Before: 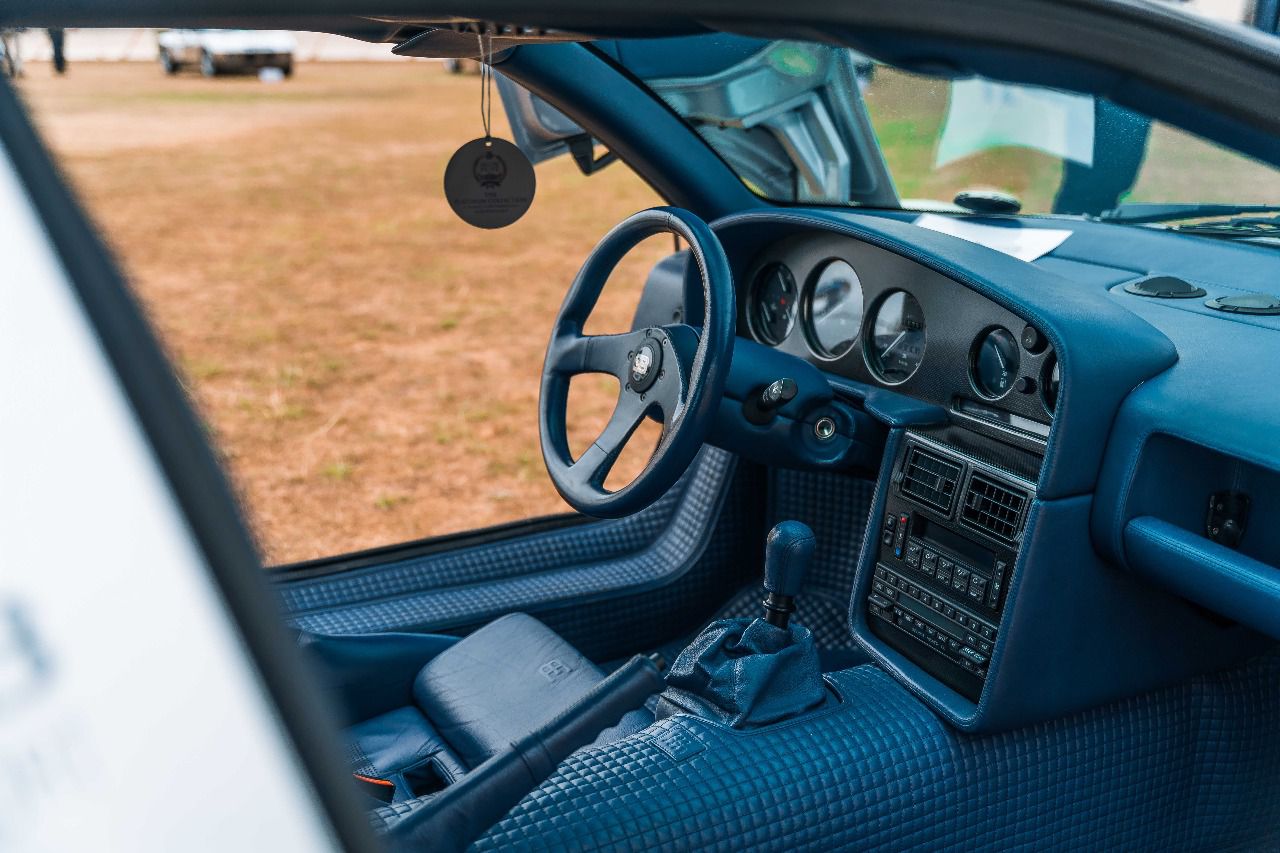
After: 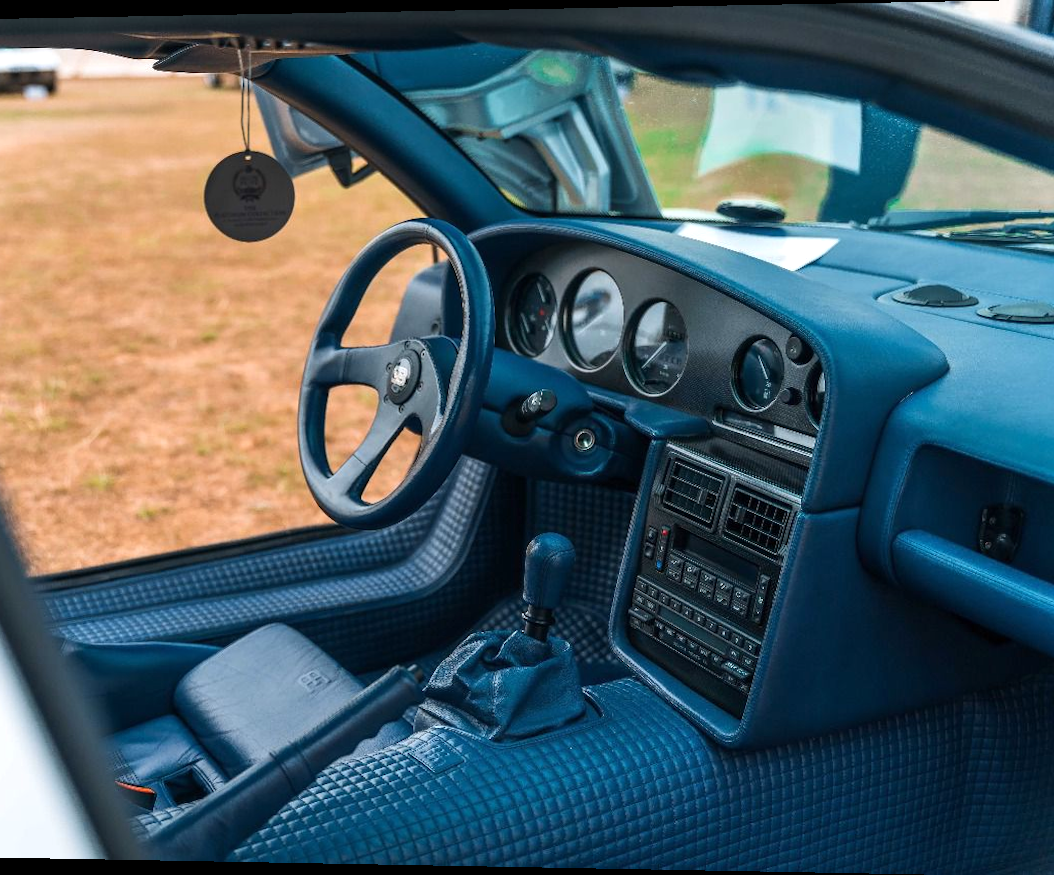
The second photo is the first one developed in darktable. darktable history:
rotate and perspective: lens shift (horizontal) -0.055, automatic cropping off
crop: left 17.582%, bottom 0.031%
exposure: exposure 0.207 EV, compensate highlight preservation false
